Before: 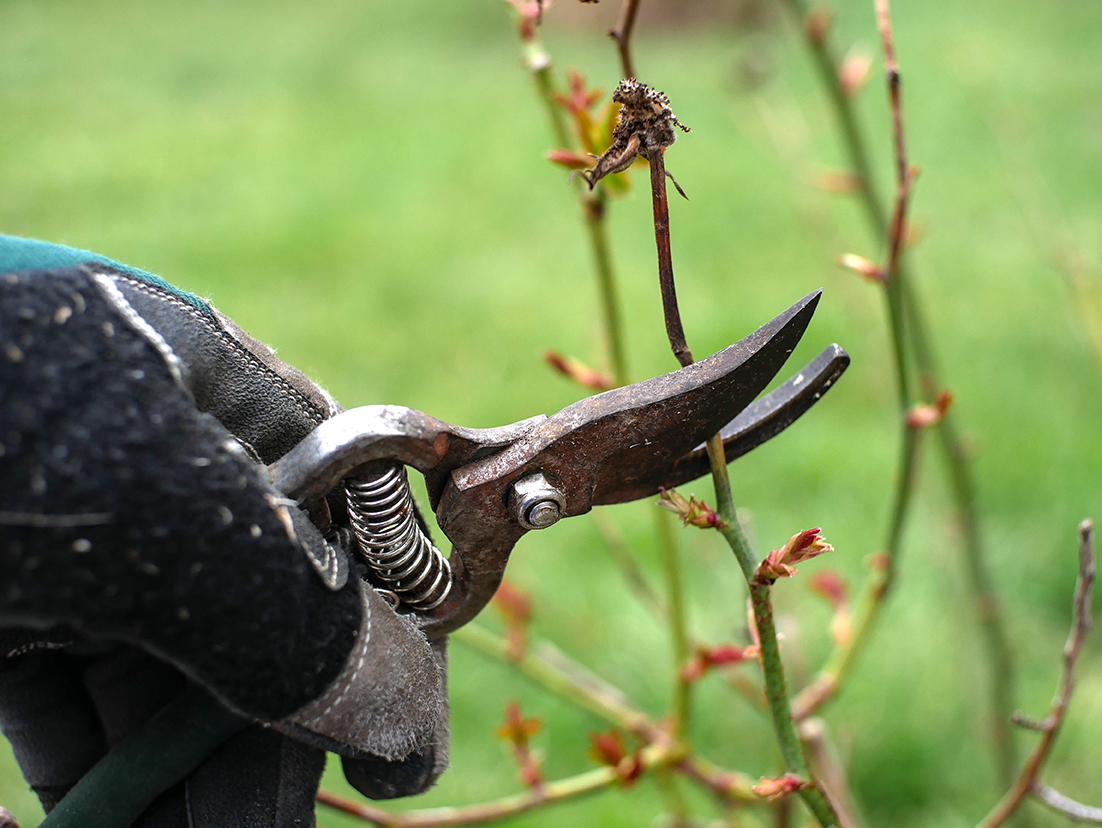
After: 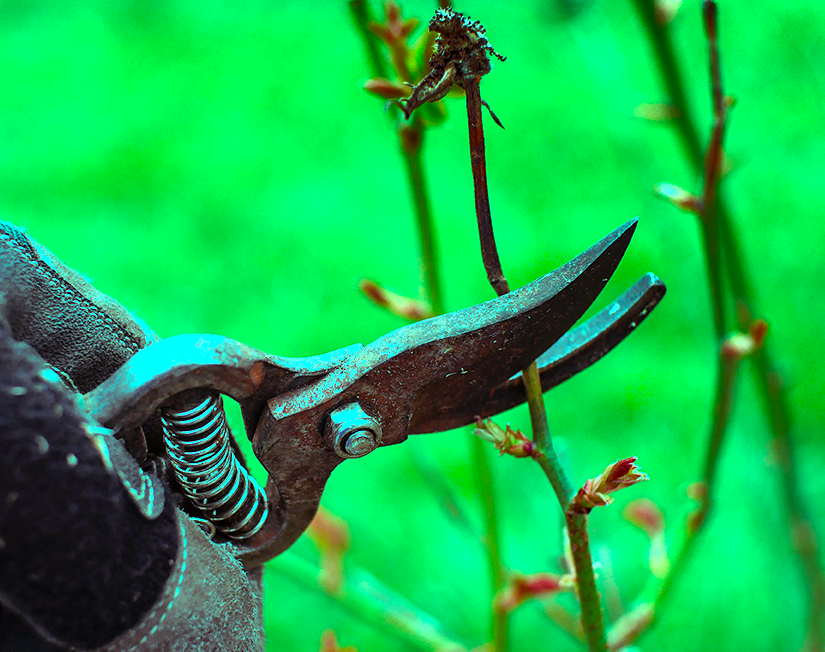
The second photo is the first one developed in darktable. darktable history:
shadows and highlights: radius 171.16, shadows 27, white point adjustment 3.13, highlights -67.95, soften with gaussian
crop: left 16.768%, top 8.653%, right 8.362%, bottom 12.485%
color balance rgb: shadows lift › luminance 0.49%, shadows lift › chroma 6.83%, shadows lift › hue 300.29°, power › hue 208.98°, highlights gain › luminance 20.24%, highlights gain › chroma 13.17%, highlights gain › hue 173.85°, perceptual saturation grading › global saturation 18.05%
